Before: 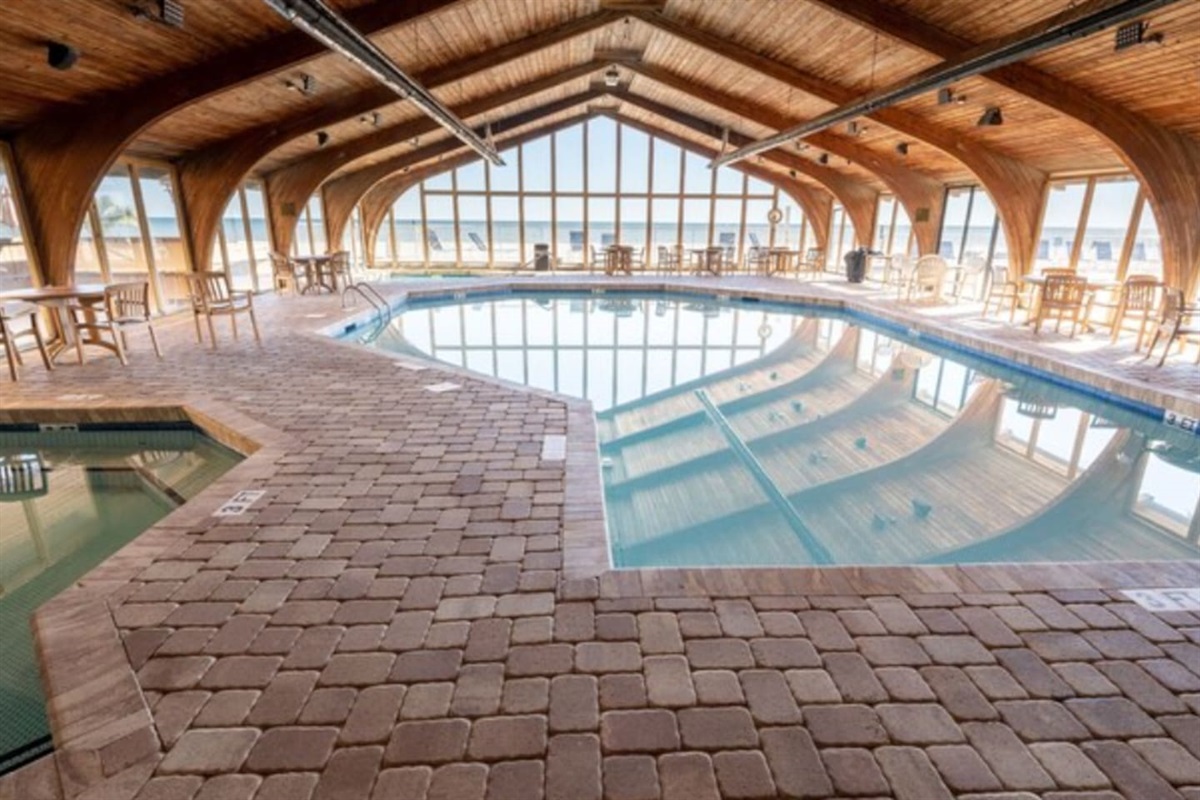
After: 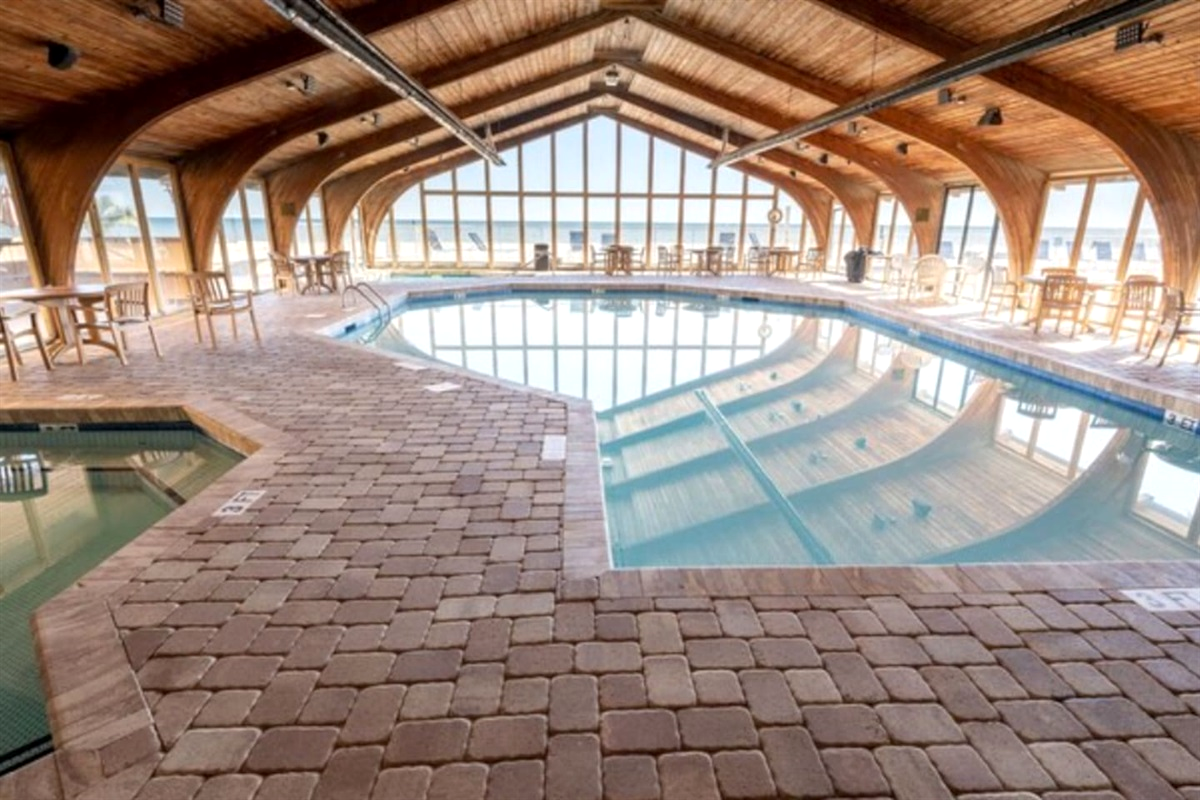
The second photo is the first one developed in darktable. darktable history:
exposure: black level correction 0.001, exposure 0.142 EV, compensate exposure bias true, compensate highlight preservation false
